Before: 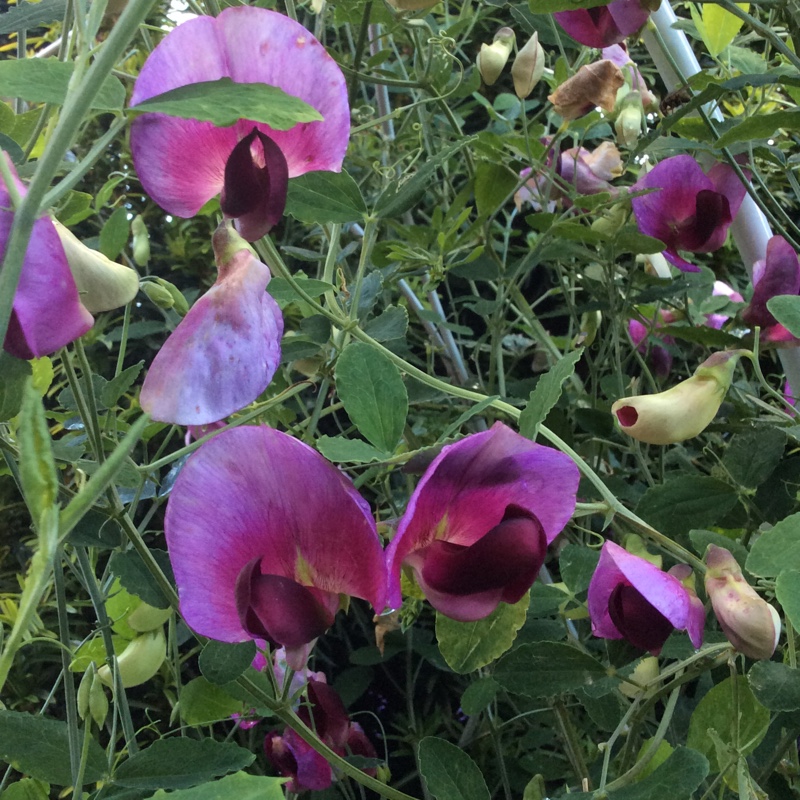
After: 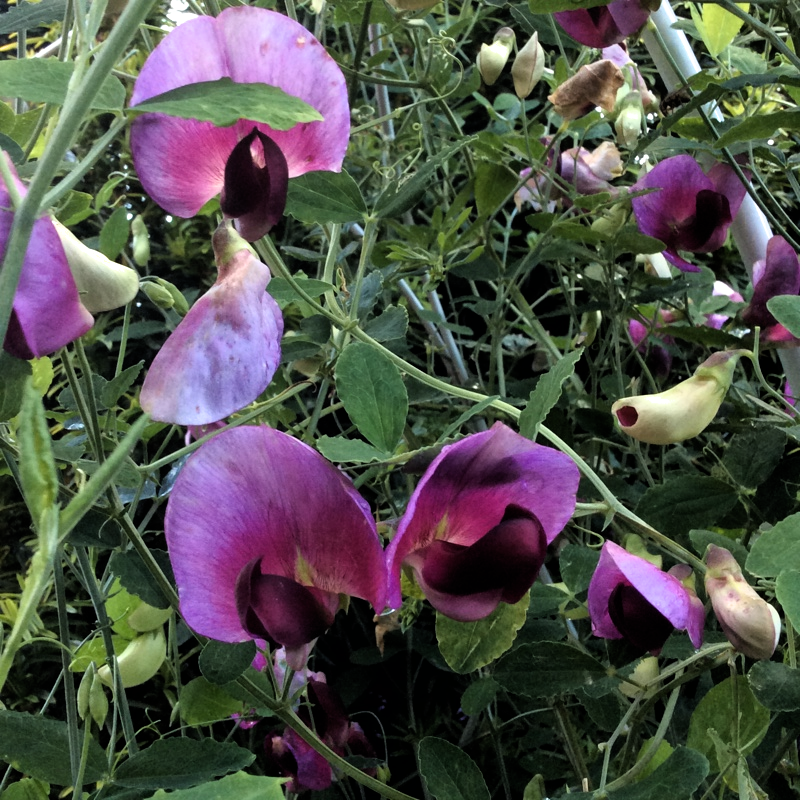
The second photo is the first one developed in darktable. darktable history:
filmic rgb: black relative exposure -8.18 EV, white relative exposure 2.2 EV, threshold 2.98 EV, target white luminance 99.953%, hardness 7.15, latitude 74.6%, contrast 1.315, highlights saturation mix -2.04%, shadows ↔ highlights balance 30.05%, enable highlight reconstruction true
